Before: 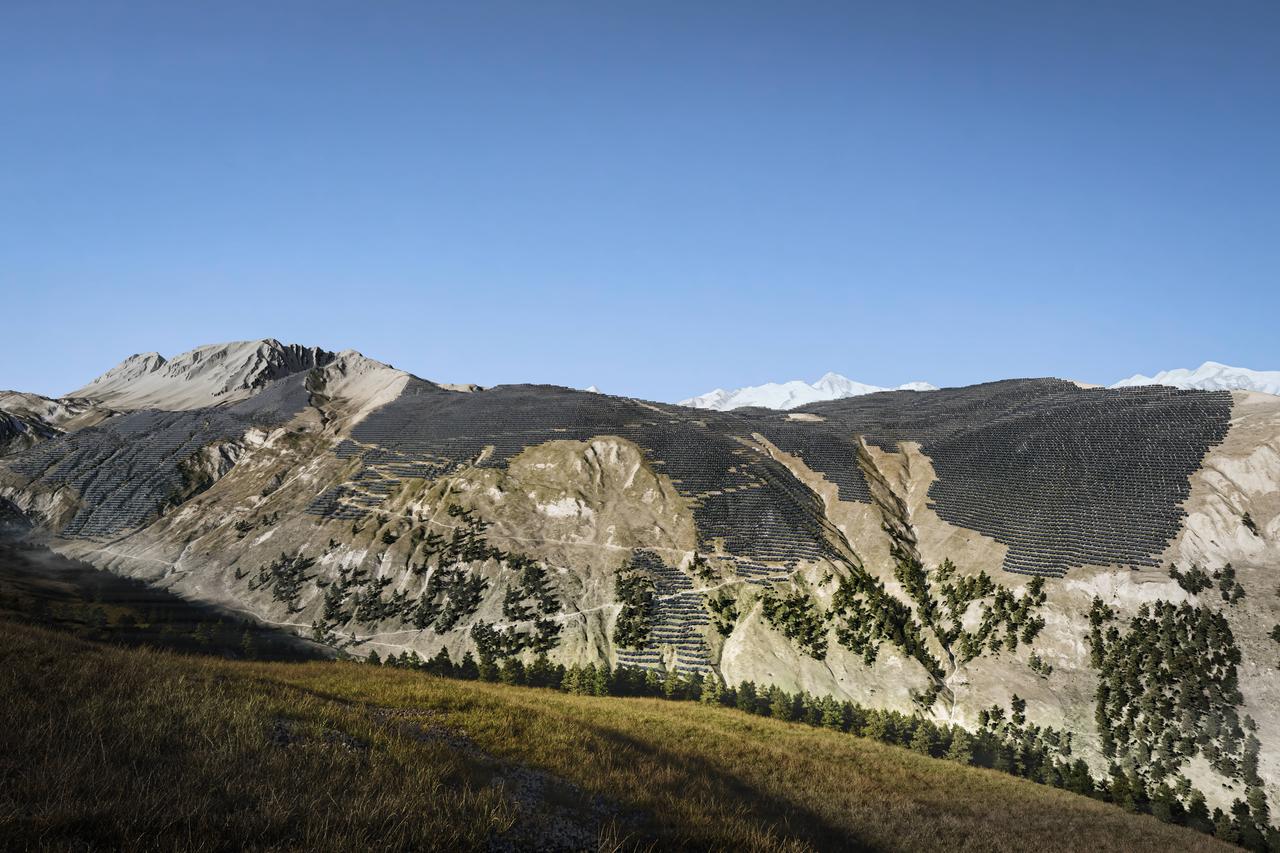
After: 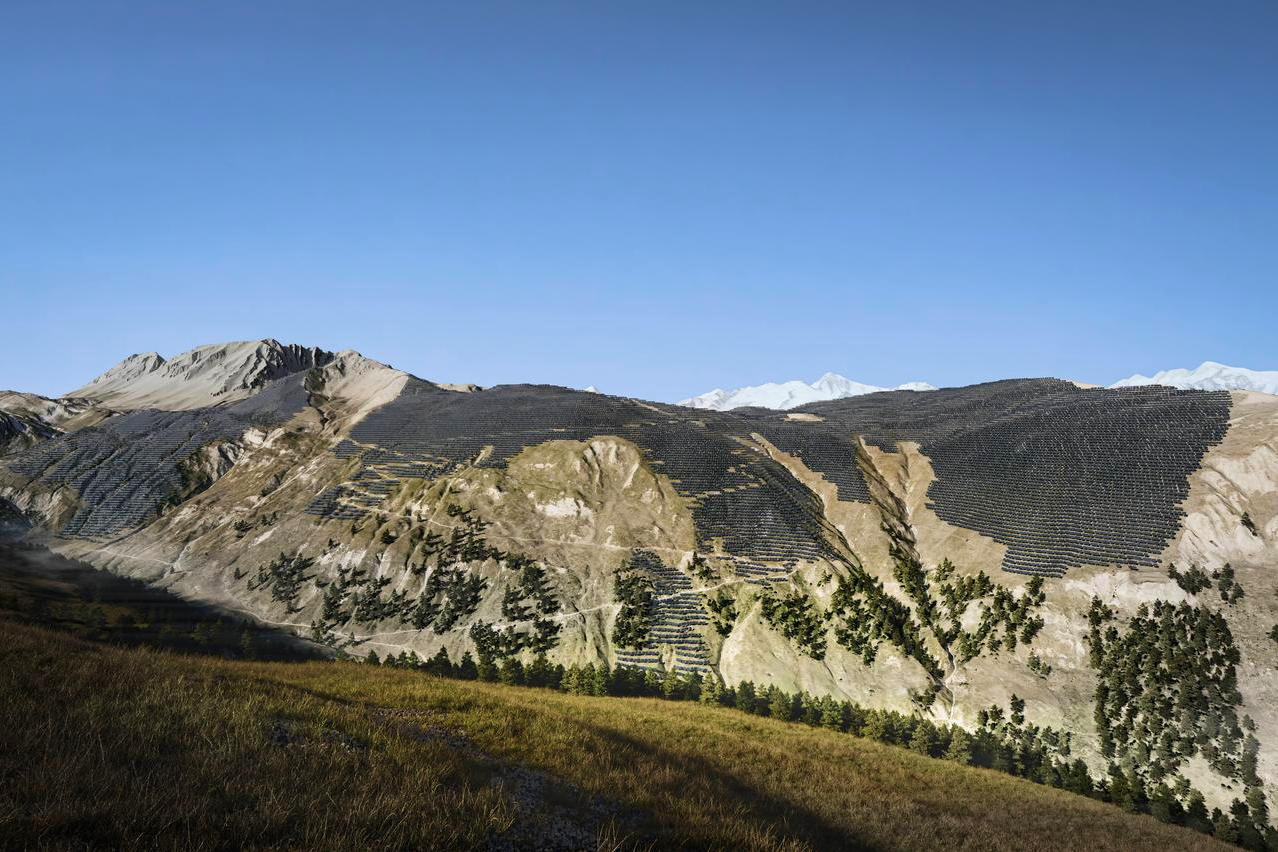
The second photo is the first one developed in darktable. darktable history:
velvia: strength 21.76%
crop and rotate: left 0.126%
